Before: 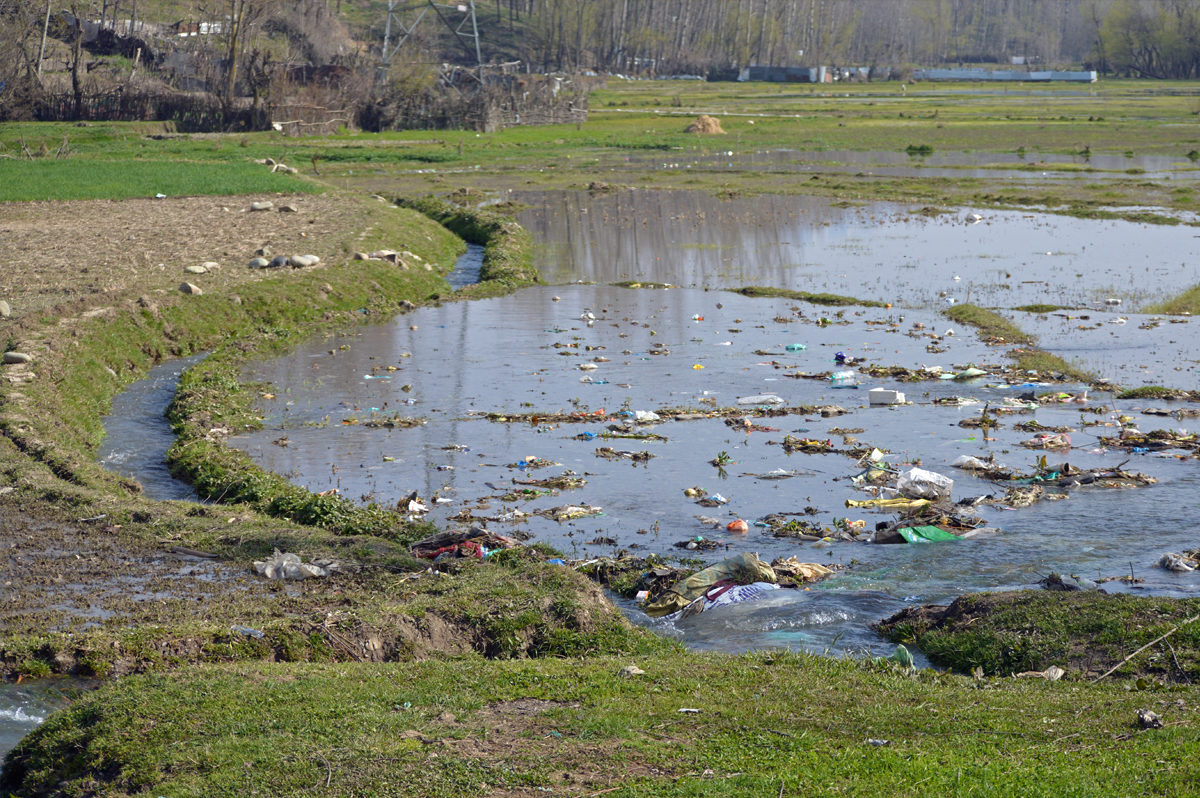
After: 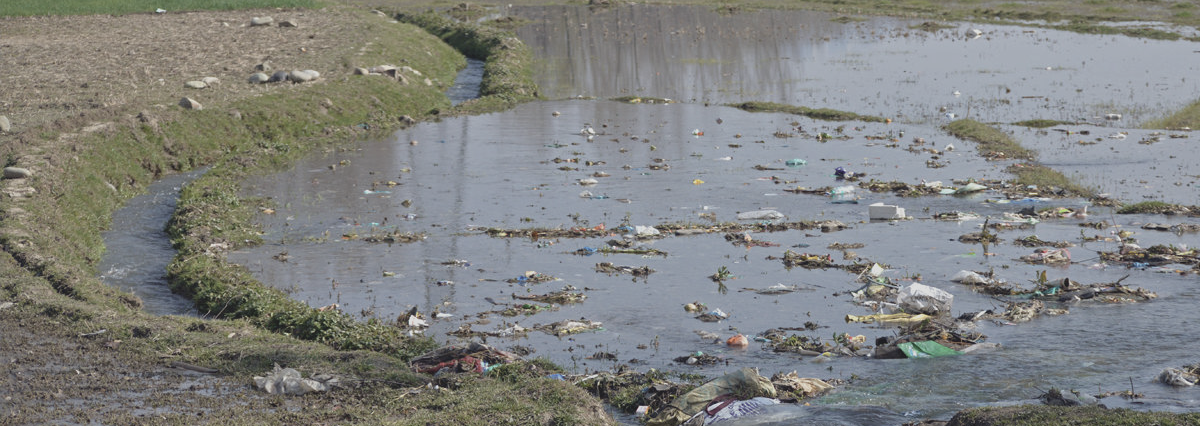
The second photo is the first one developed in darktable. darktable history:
contrast brightness saturation: contrast -0.254, saturation -0.445
levels: levels [0.026, 0.507, 0.987]
crop and rotate: top 23.222%, bottom 23.384%
